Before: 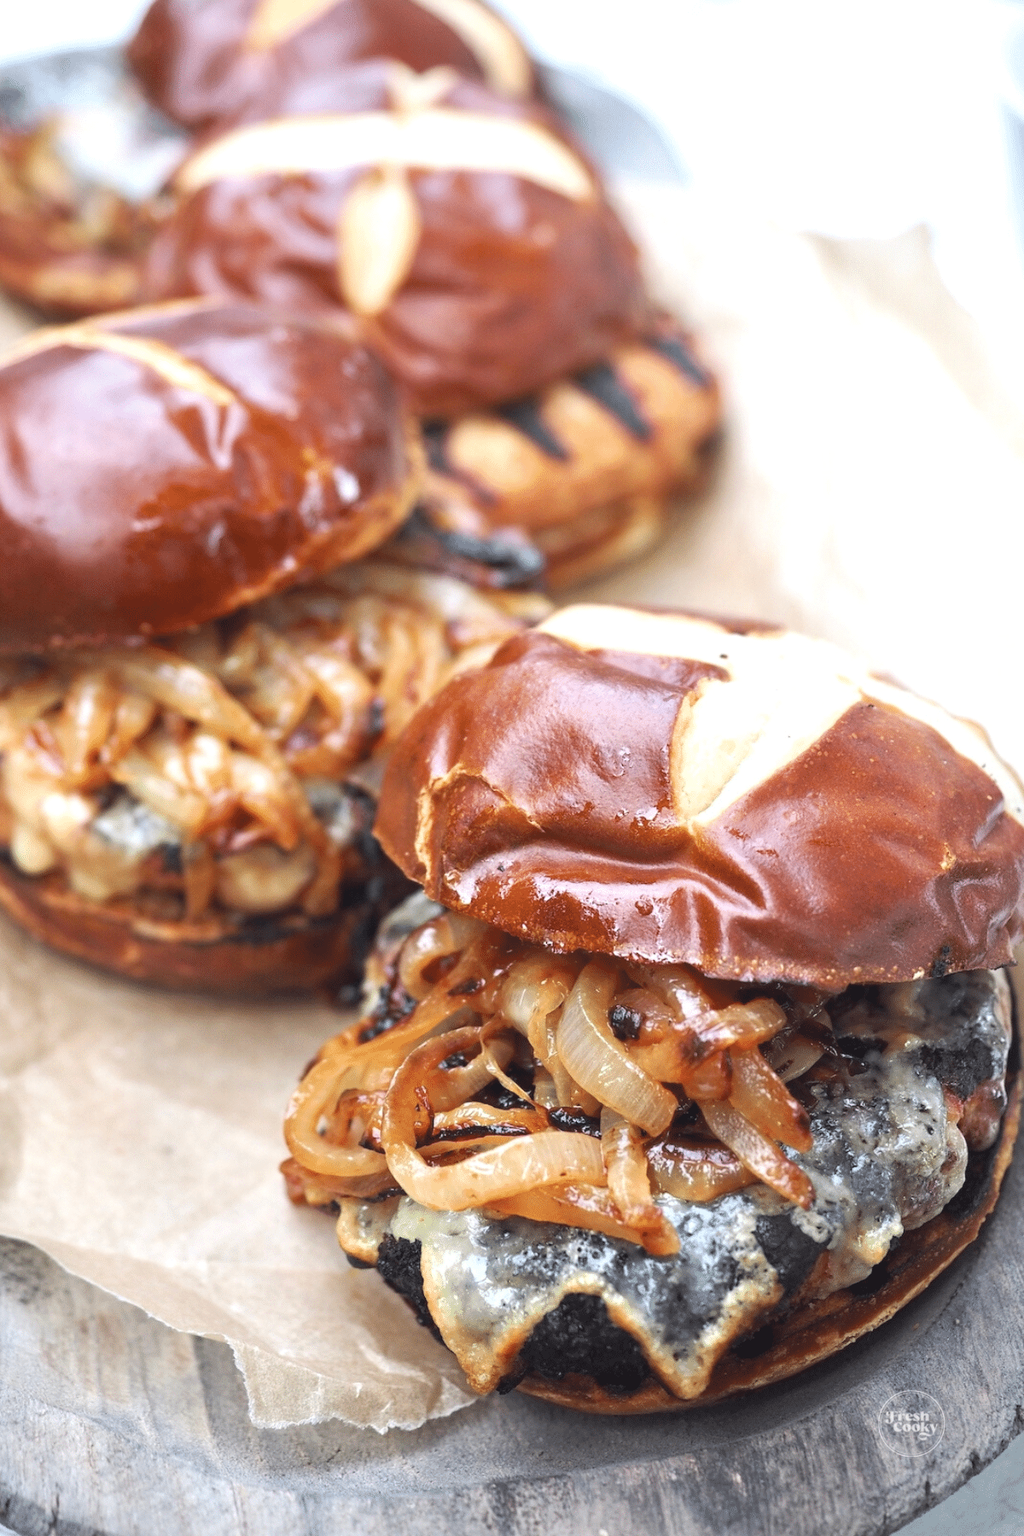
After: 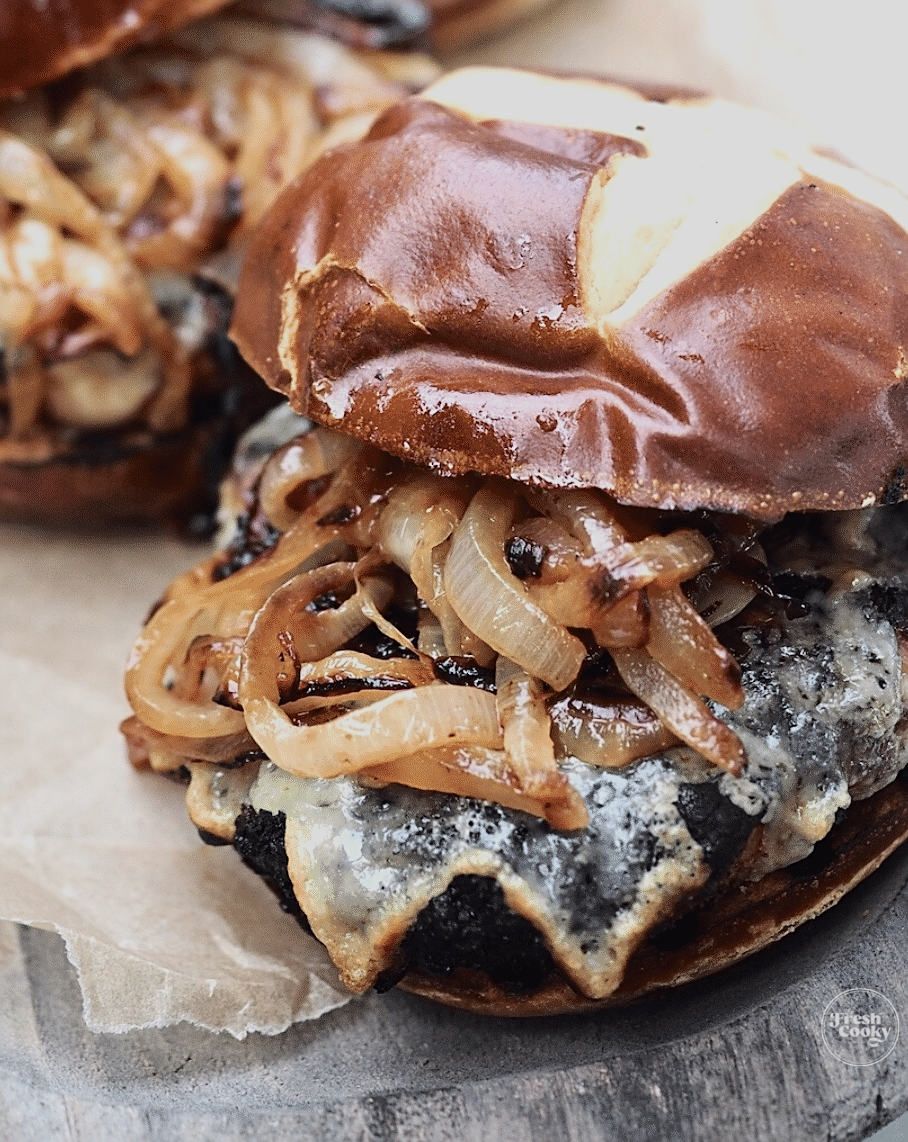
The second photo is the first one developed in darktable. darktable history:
tone curve: curves: ch0 [(0, 0) (0.003, 0.002) (0.011, 0.008) (0.025, 0.019) (0.044, 0.034) (0.069, 0.053) (0.1, 0.079) (0.136, 0.127) (0.177, 0.191) (0.224, 0.274) (0.277, 0.367) (0.335, 0.465) (0.399, 0.552) (0.468, 0.643) (0.543, 0.737) (0.623, 0.82) (0.709, 0.891) (0.801, 0.928) (0.898, 0.963) (1, 1)], color space Lab, independent channels, preserve colors none
sharpen: on, module defaults
crop and rotate: left 17.384%, top 35.634%, right 6.888%, bottom 0.873%
exposure: exposure -1.37 EV, compensate highlight preservation false
